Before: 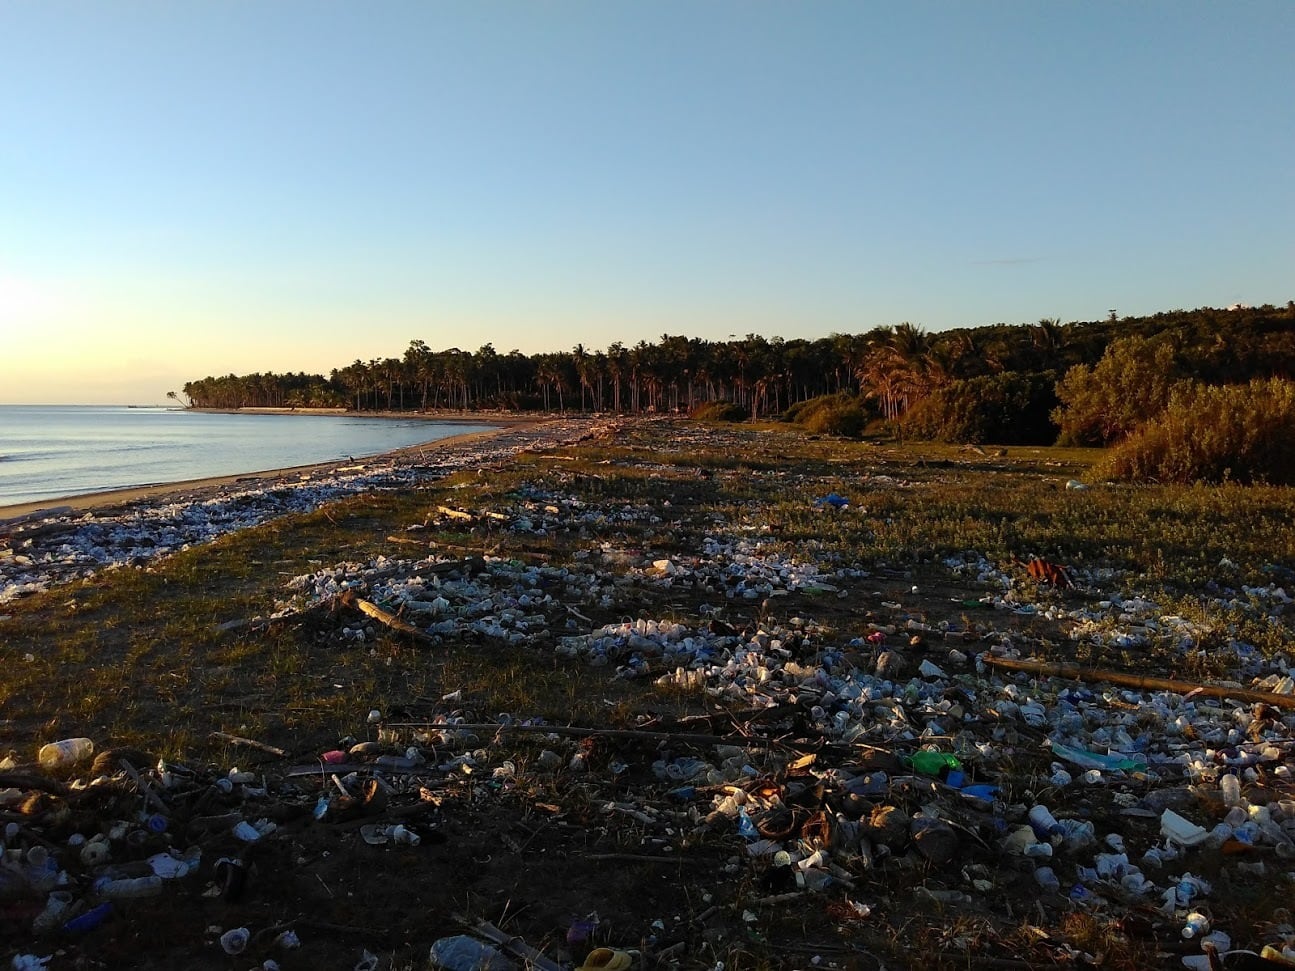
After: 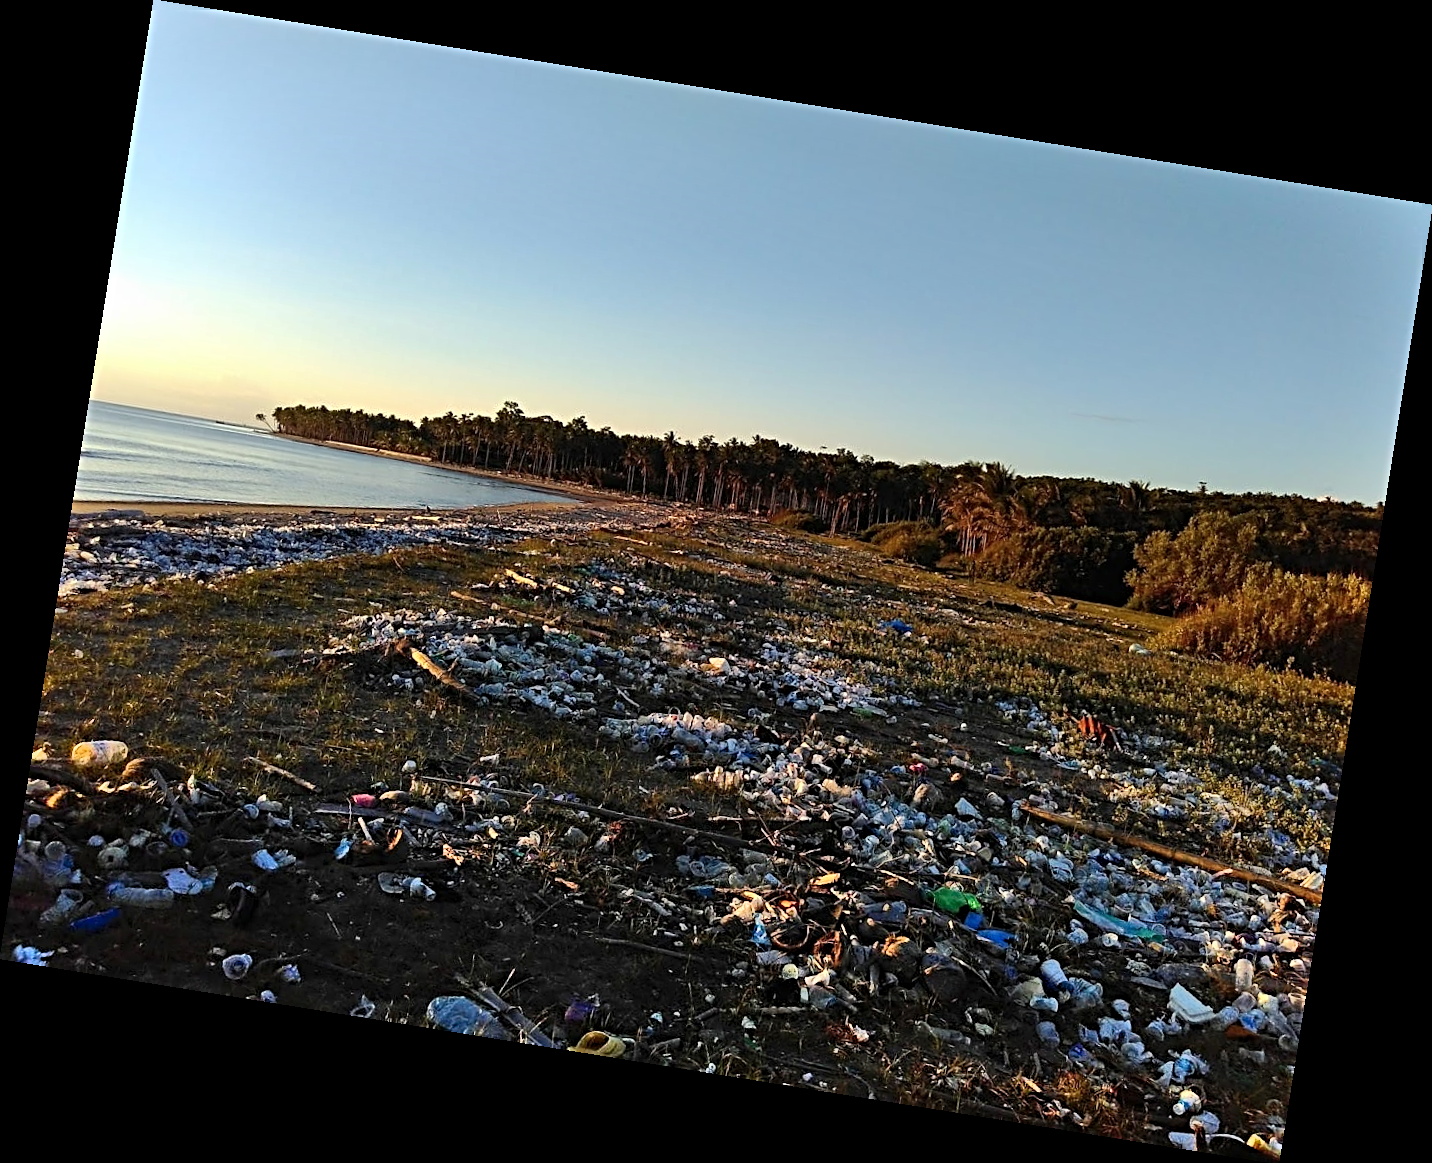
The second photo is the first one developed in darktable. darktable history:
sharpen: radius 4
shadows and highlights: highlights color adjustment 0%, low approximation 0.01, soften with gaussian
rotate and perspective: rotation 9.12°, automatic cropping off
